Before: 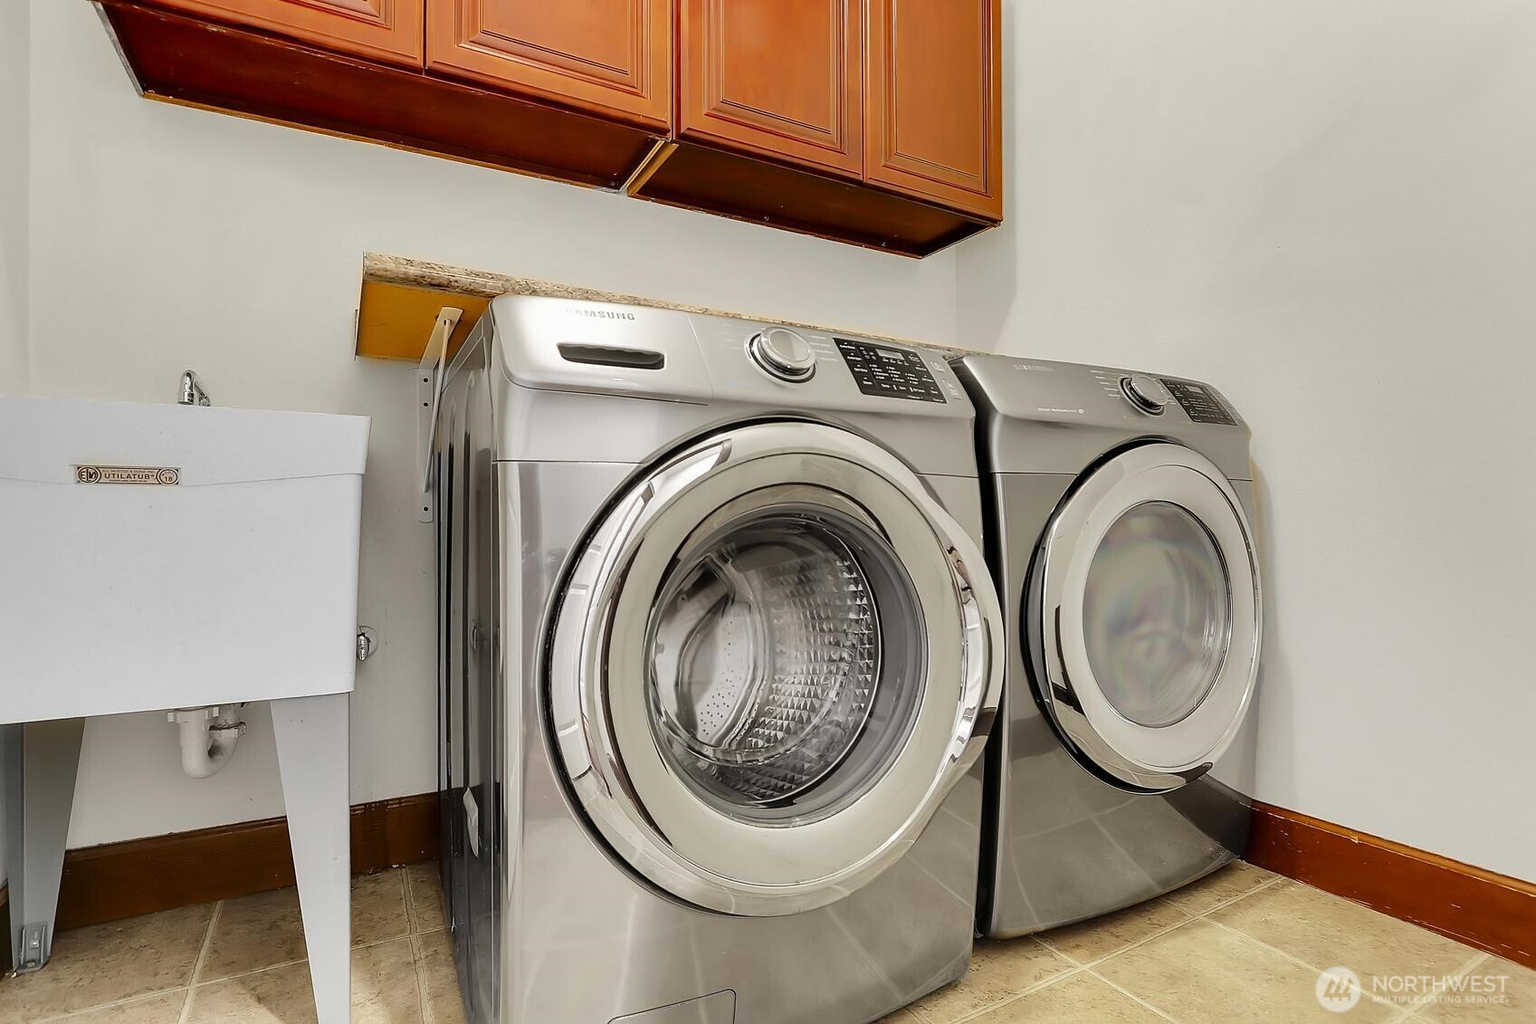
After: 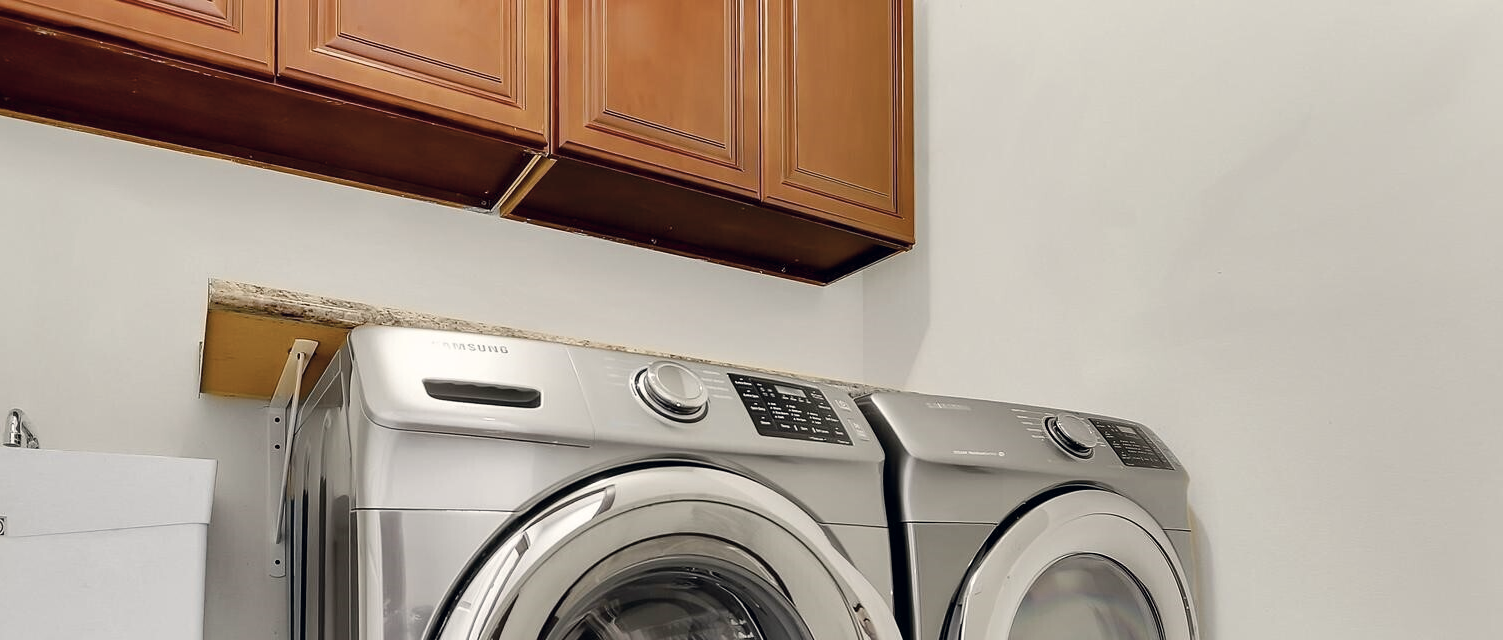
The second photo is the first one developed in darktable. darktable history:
crop and rotate: left 11.416%, bottom 43.37%
color correction: highlights a* 0.398, highlights b* 2.64, shadows a* -0.831, shadows b* -4.24
color balance rgb: highlights gain › chroma 0.143%, highlights gain › hue 331.93°, perceptual saturation grading › global saturation 20%, perceptual saturation grading › highlights -25.034%, perceptual saturation grading › shadows 25.673%, global vibrance 14.4%
contrast brightness saturation: contrast 0.098, saturation -0.372
